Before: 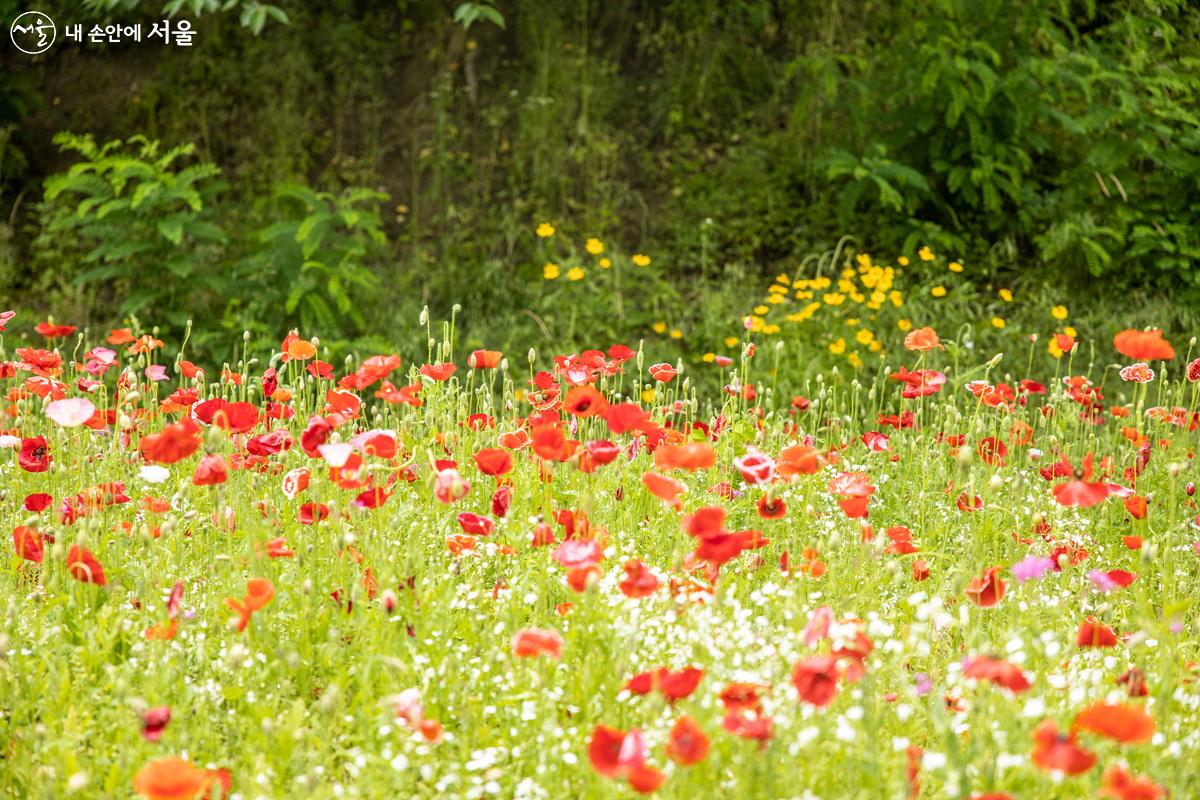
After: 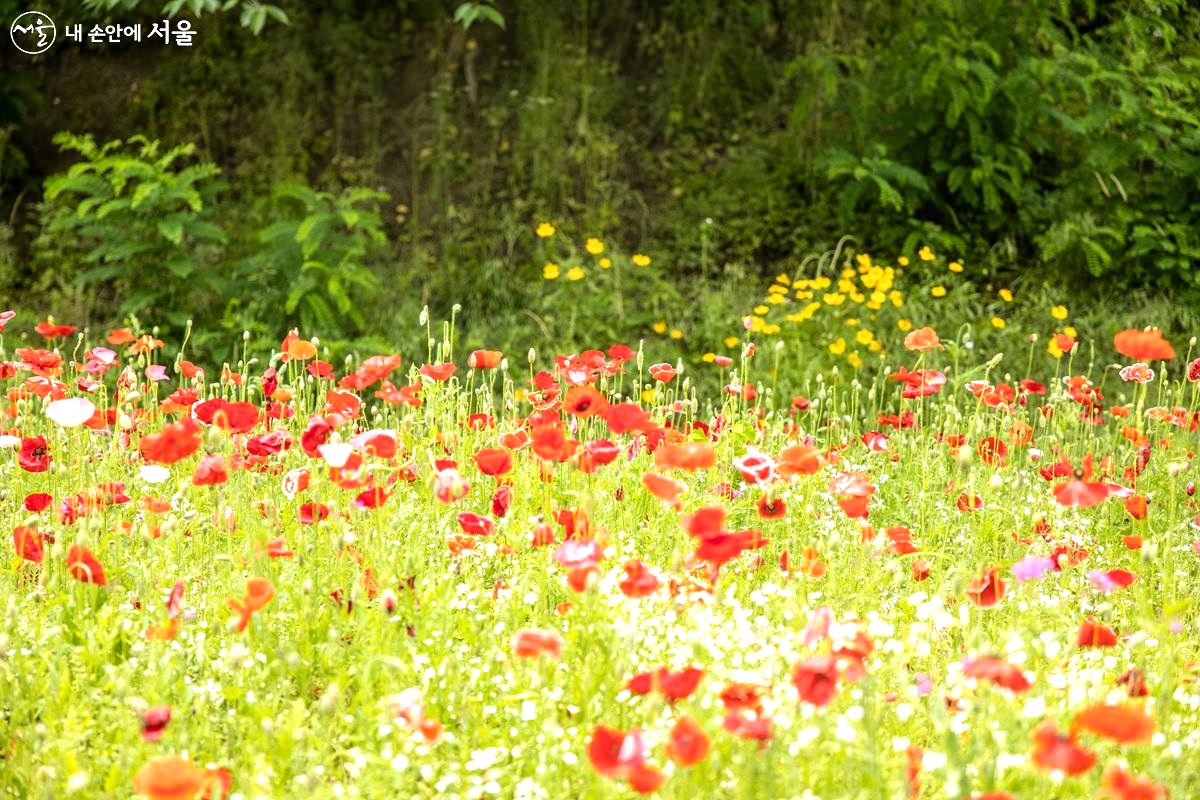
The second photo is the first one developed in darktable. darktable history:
tone equalizer: -8 EV -0.435 EV, -7 EV -0.41 EV, -6 EV -0.33 EV, -5 EV -0.222 EV, -3 EV 0.227 EV, -2 EV 0.329 EV, -1 EV 0.401 EV, +0 EV 0.408 EV, mask exposure compensation -0.496 EV
